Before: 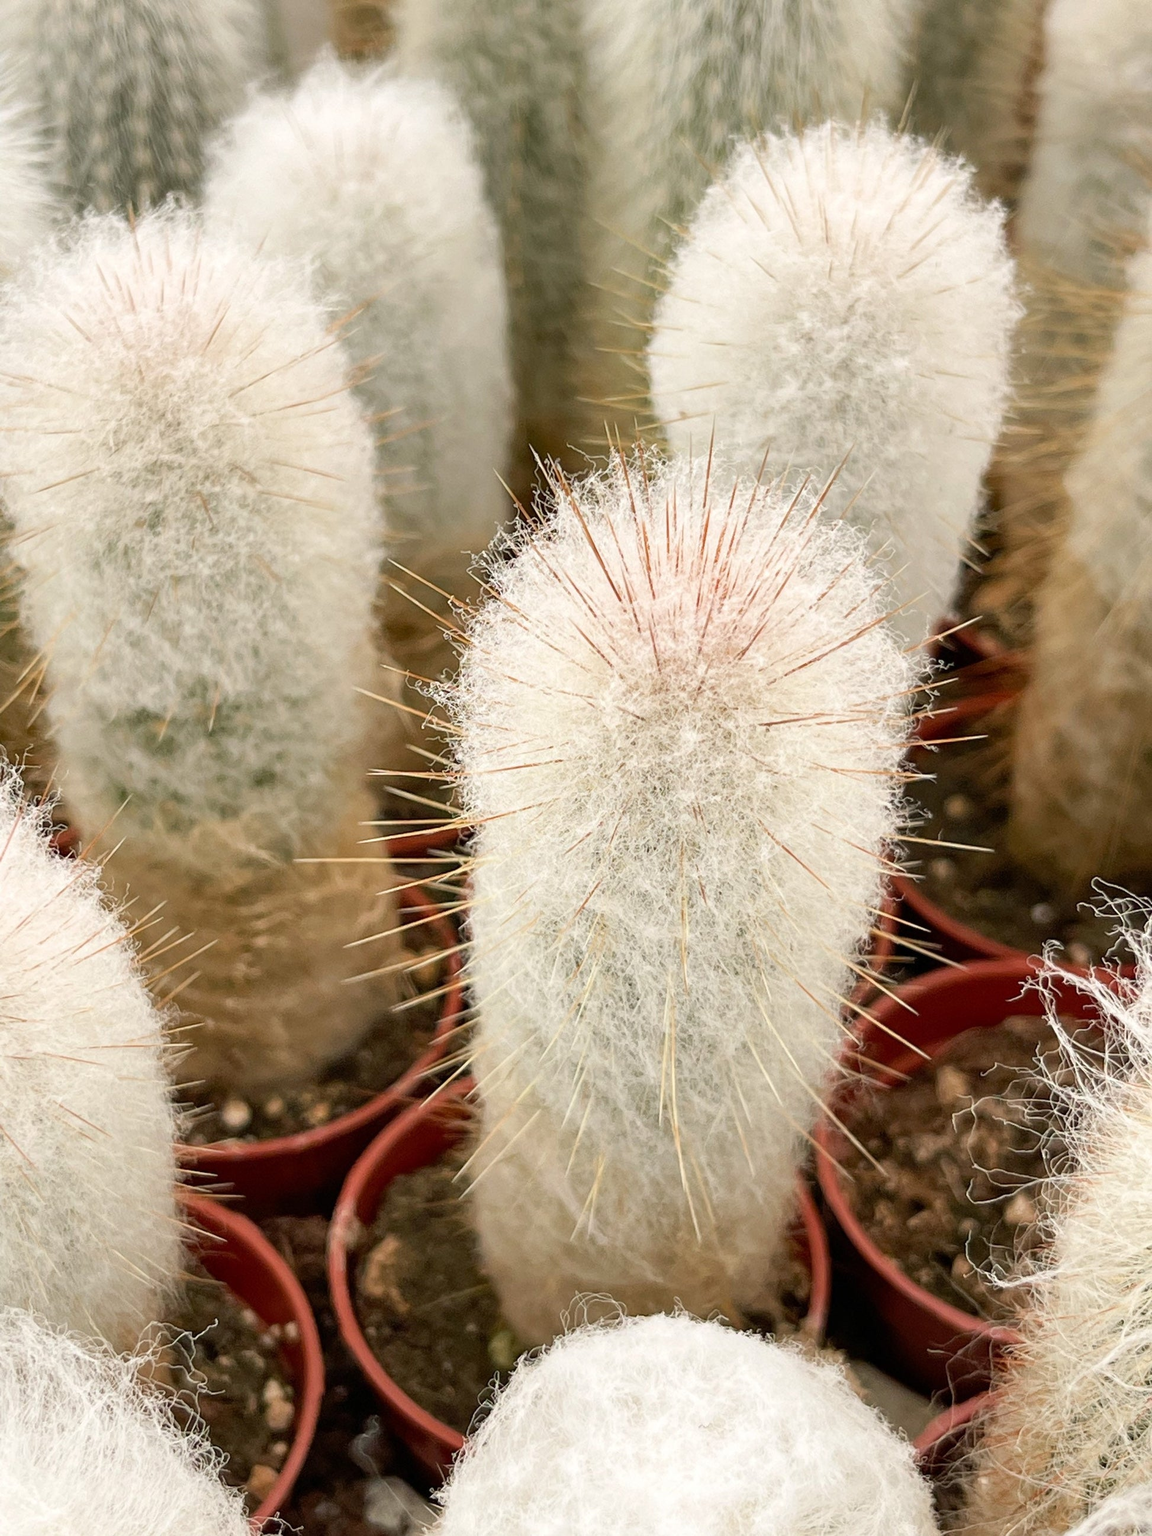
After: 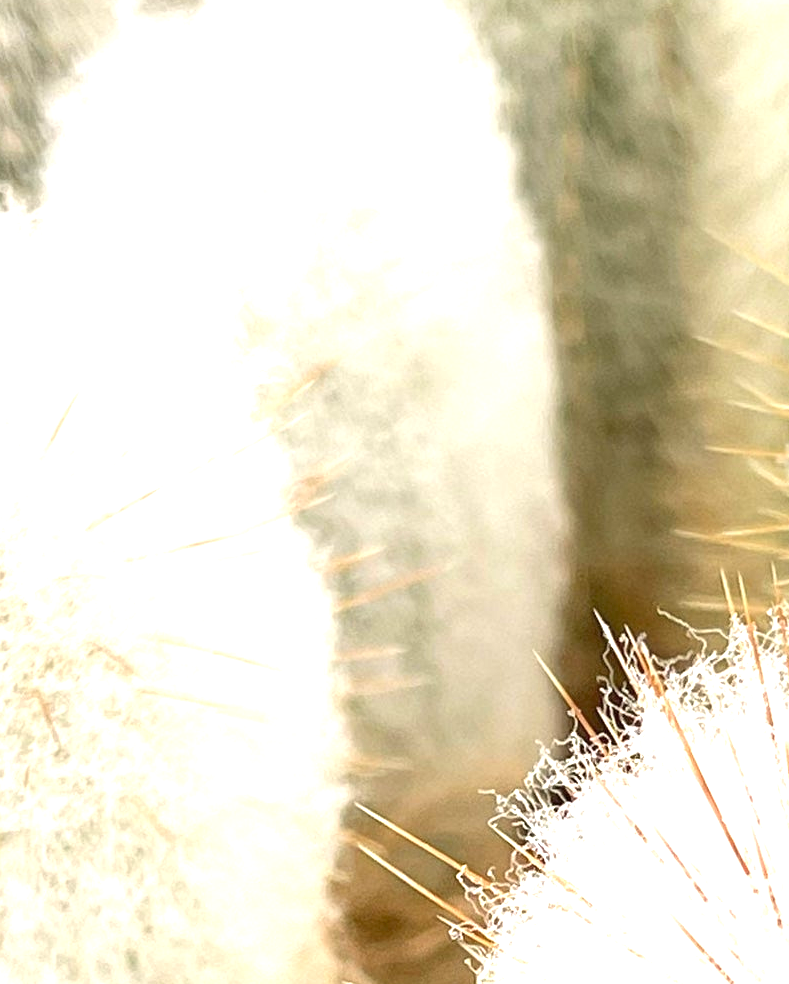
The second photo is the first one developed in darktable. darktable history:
exposure: exposure 1.15 EV, compensate highlight preservation false
crop: left 15.452%, top 5.459%, right 43.956%, bottom 56.62%
tone equalizer: on, module defaults
